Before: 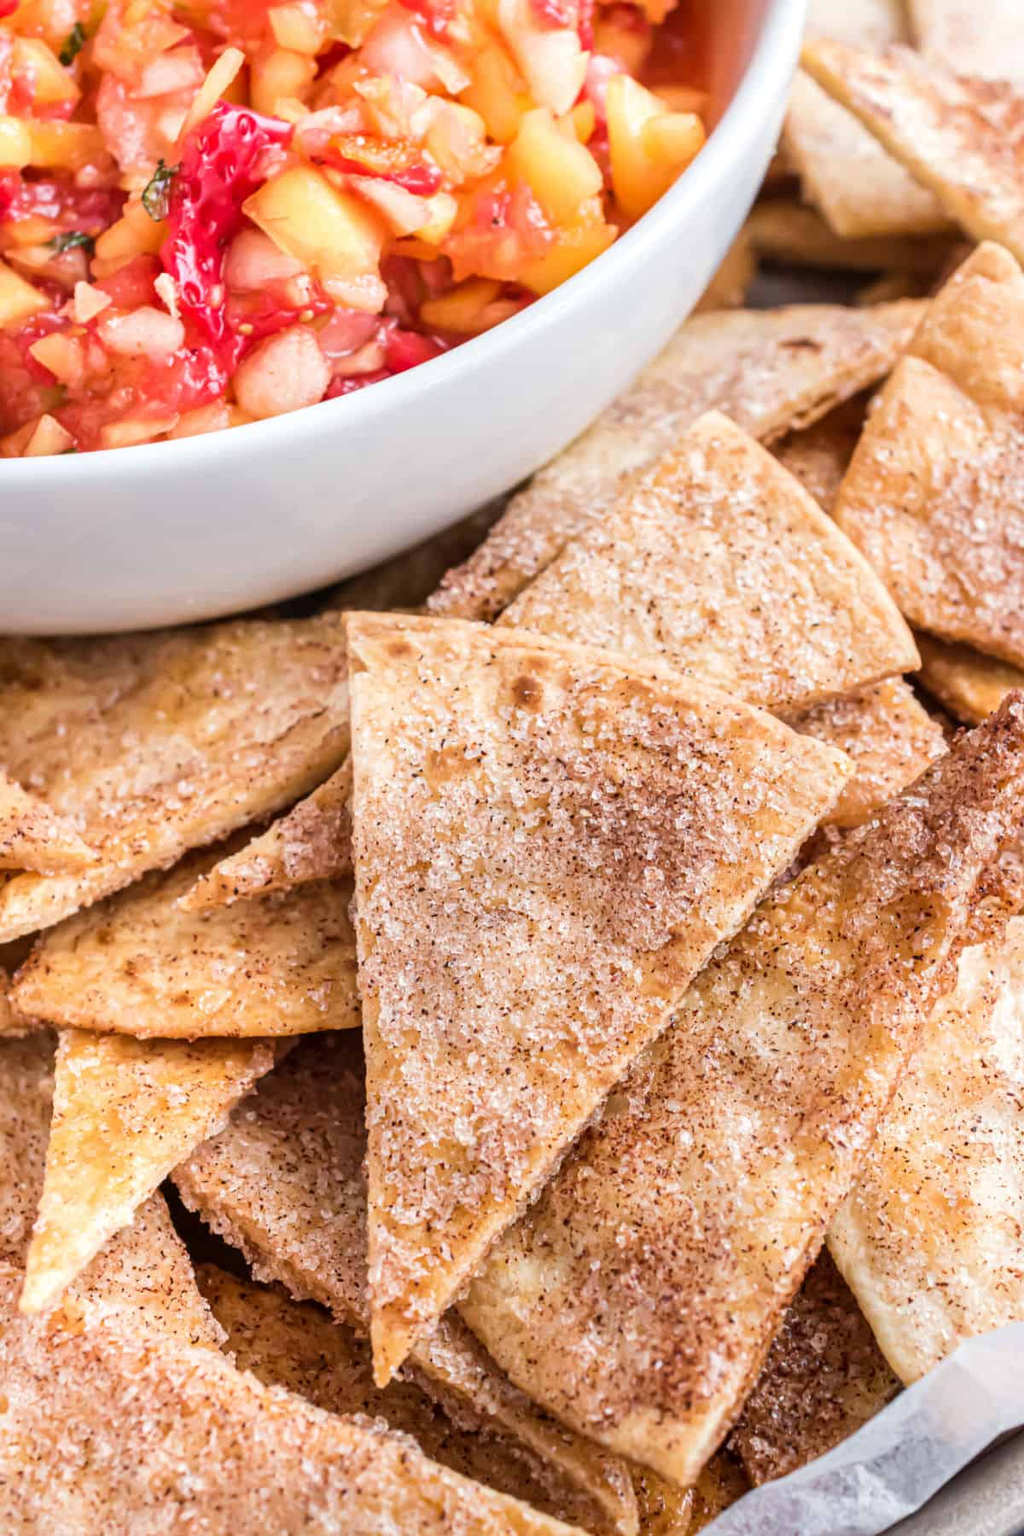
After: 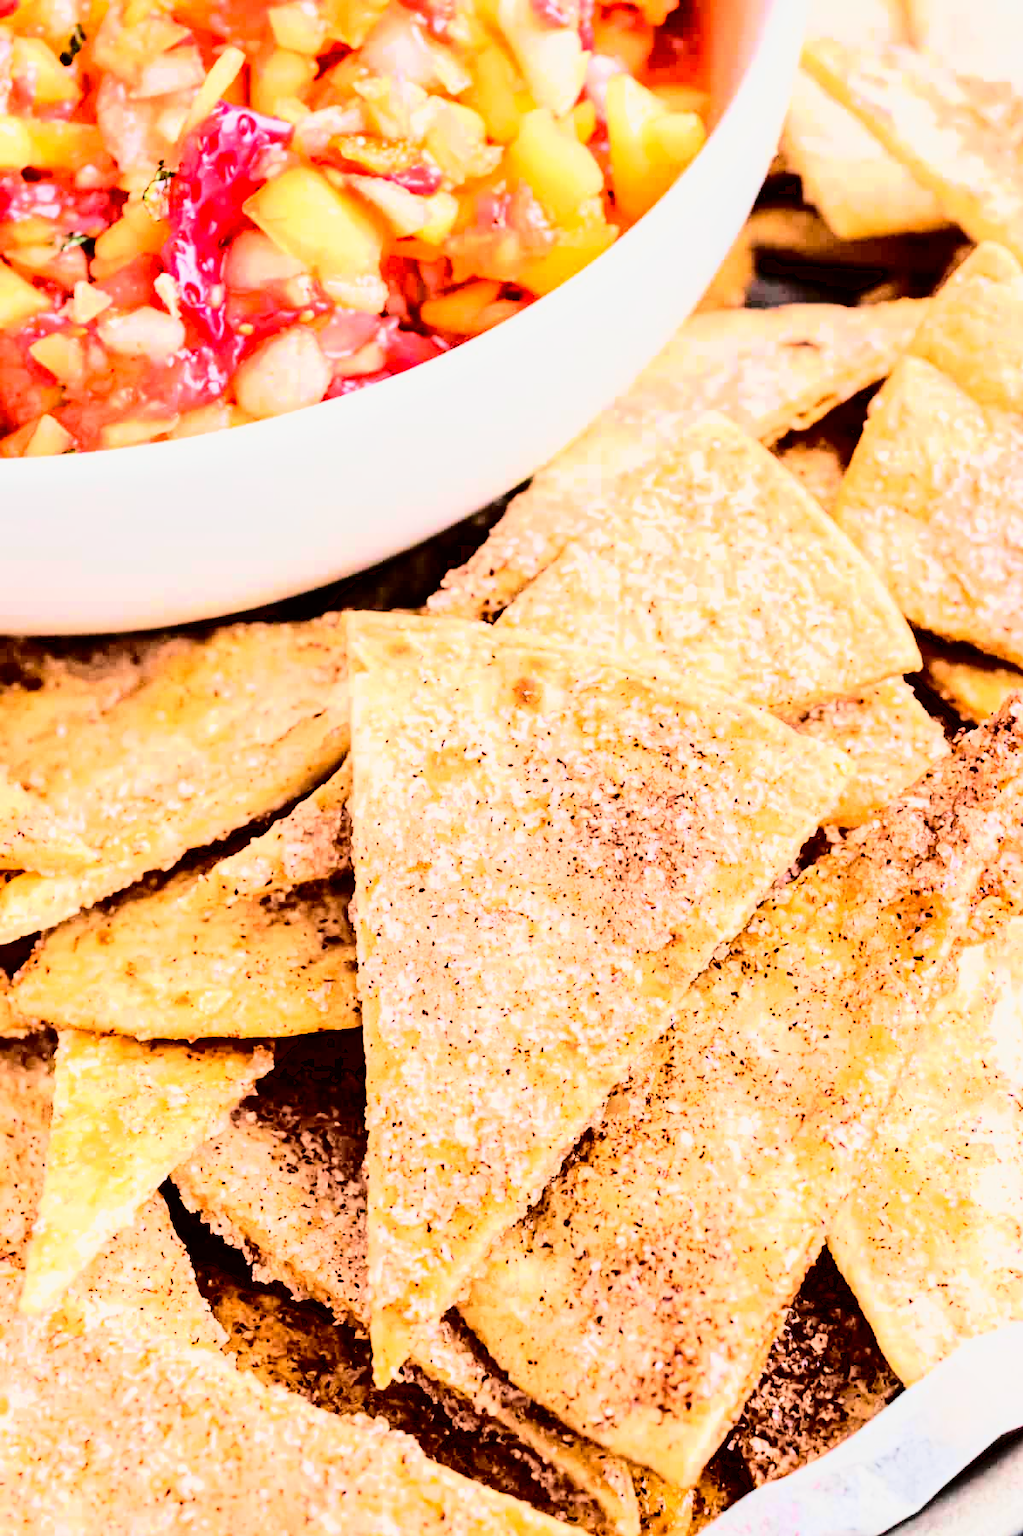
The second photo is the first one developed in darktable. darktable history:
rgb curve: curves: ch0 [(0, 0) (0.21, 0.15) (0.24, 0.21) (0.5, 0.75) (0.75, 0.96) (0.89, 0.99) (1, 1)]; ch1 [(0, 0.02) (0.21, 0.13) (0.25, 0.2) (0.5, 0.67) (0.75, 0.9) (0.89, 0.97) (1, 1)]; ch2 [(0, 0.02) (0.21, 0.13) (0.25, 0.2) (0.5, 0.67) (0.75, 0.9) (0.89, 0.97) (1, 1)], compensate middle gray true
exposure: black level correction 0.012, compensate highlight preservation false
tone curve: curves: ch0 [(0.014, 0) (0.13, 0.09) (0.227, 0.211) (0.33, 0.395) (0.494, 0.615) (0.662, 0.76) (0.795, 0.846) (1, 0.969)]; ch1 [(0, 0) (0.366, 0.367) (0.447, 0.416) (0.473, 0.484) (0.504, 0.502) (0.525, 0.518) (0.564, 0.601) (0.634, 0.66) (0.746, 0.804) (1, 1)]; ch2 [(0, 0) (0.333, 0.346) (0.375, 0.375) (0.424, 0.43) (0.476, 0.498) (0.496, 0.505) (0.517, 0.522) (0.548, 0.548) (0.579, 0.618) (0.651, 0.674) (0.688, 0.728) (1, 1)], color space Lab, independent channels, preserve colors none
